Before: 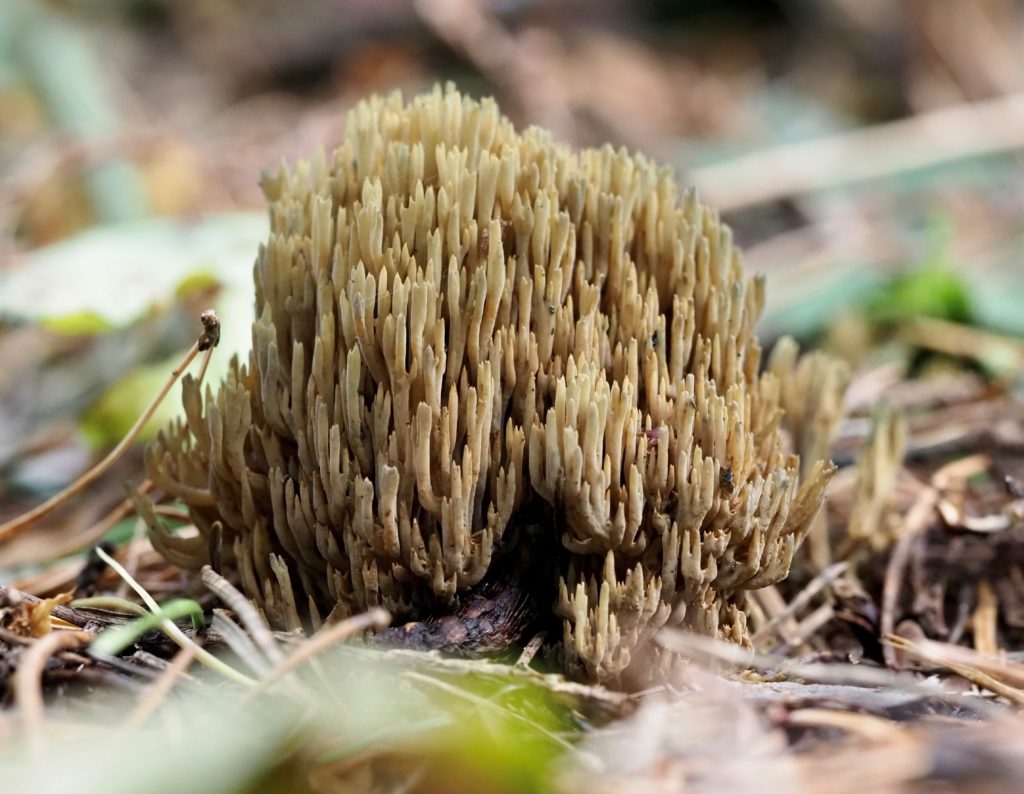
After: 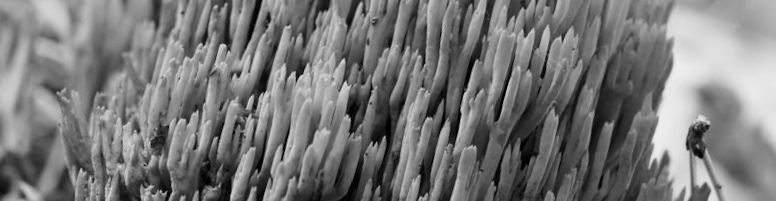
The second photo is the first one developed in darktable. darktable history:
crop and rotate: angle 16.12°, top 30.835%, bottom 35.653%
color calibration: output gray [0.21, 0.42, 0.37, 0], gray › normalize channels true, illuminant same as pipeline (D50), adaptation XYZ, x 0.346, y 0.359, gamut compression 0
